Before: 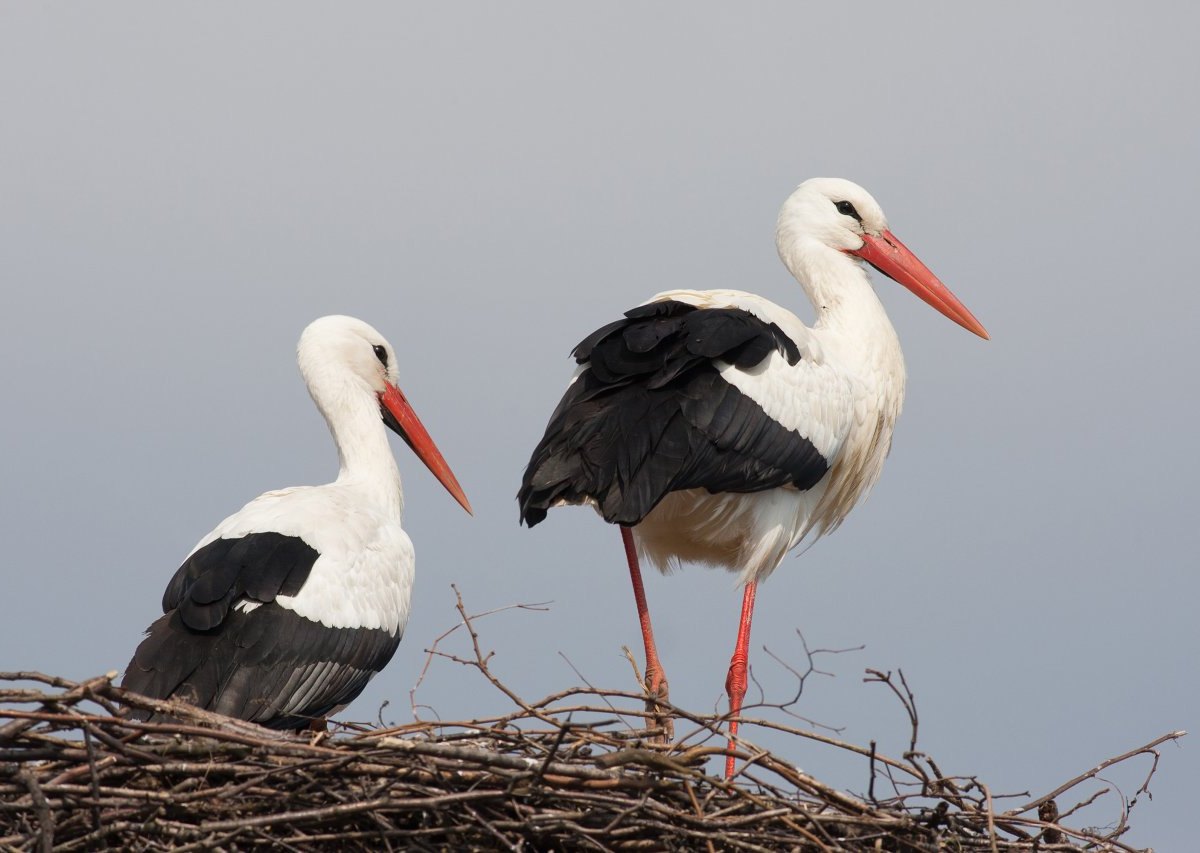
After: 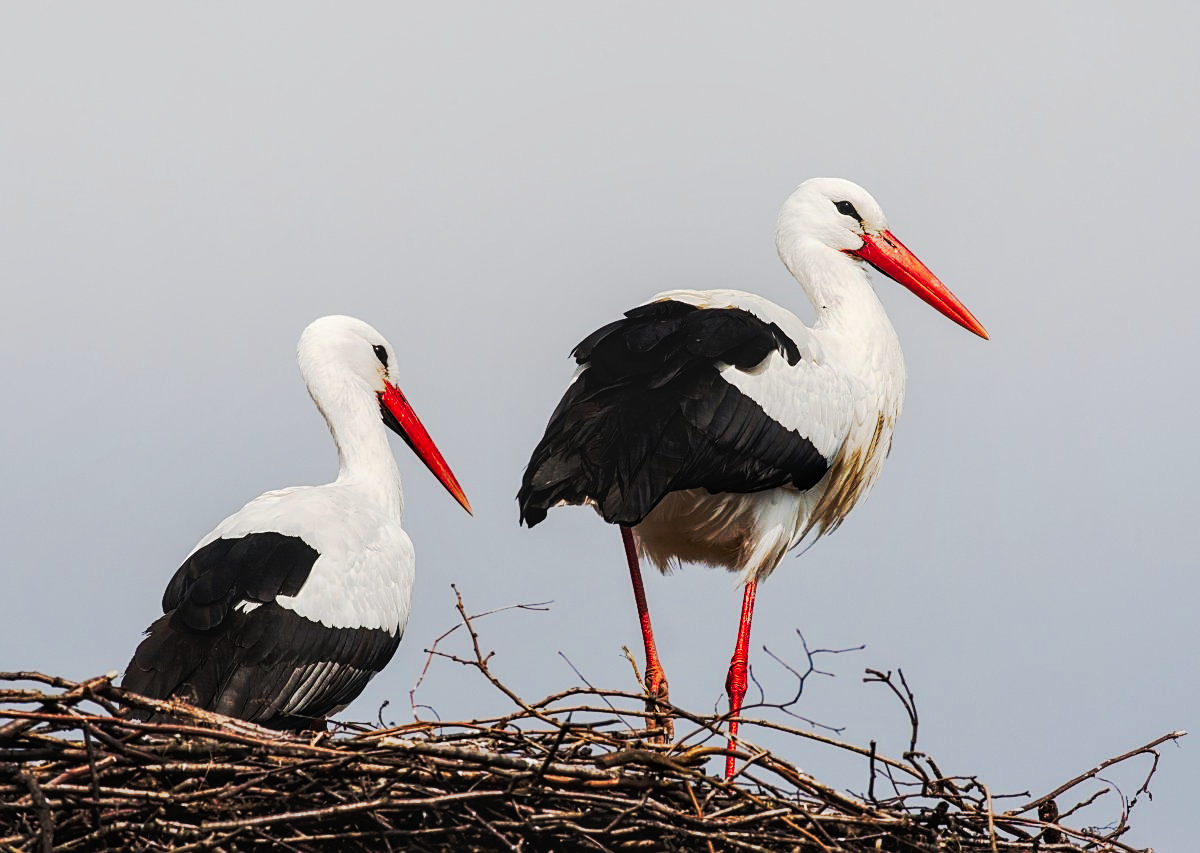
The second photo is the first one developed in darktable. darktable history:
local contrast: on, module defaults
tone curve: curves: ch0 [(0, 0) (0.003, 0.002) (0.011, 0.004) (0.025, 0.005) (0.044, 0.009) (0.069, 0.013) (0.1, 0.017) (0.136, 0.036) (0.177, 0.066) (0.224, 0.102) (0.277, 0.143) (0.335, 0.197) (0.399, 0.268) (0.468, 0.389) (0.543, 0.549) (0.623, 0.714) (0.709, 0.801) (0.801, 0.854) (0.898, 0.9) (1, 1)], preserve colors none
levels: levels [0, 0.499, 1]
sharpen: on, module defaults
